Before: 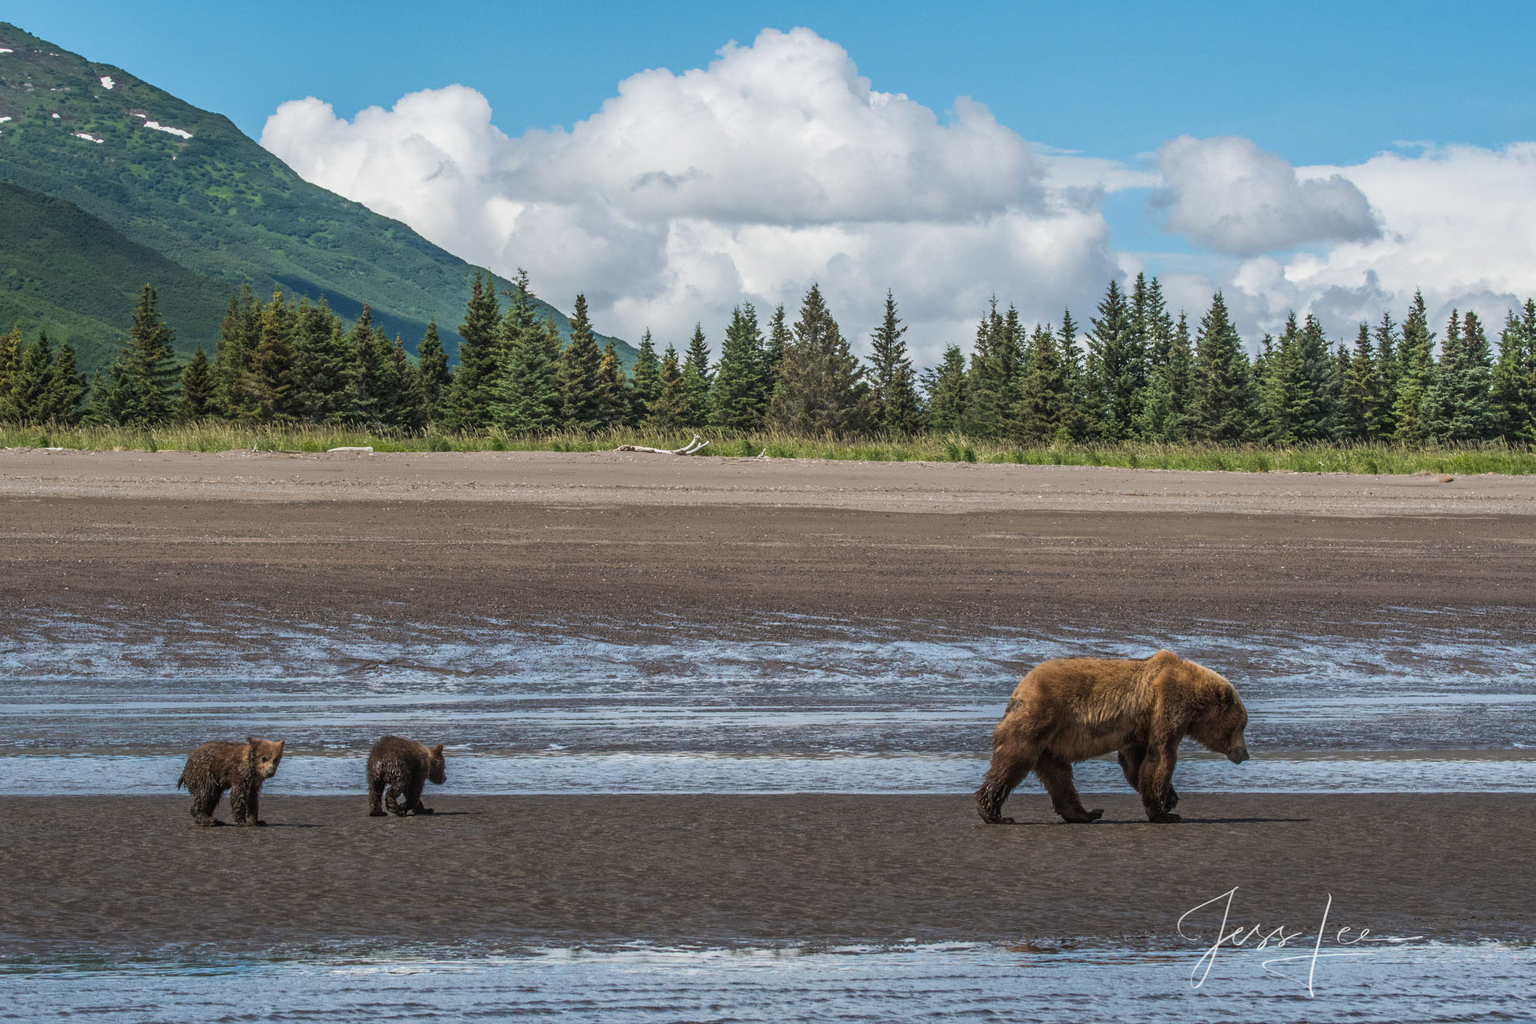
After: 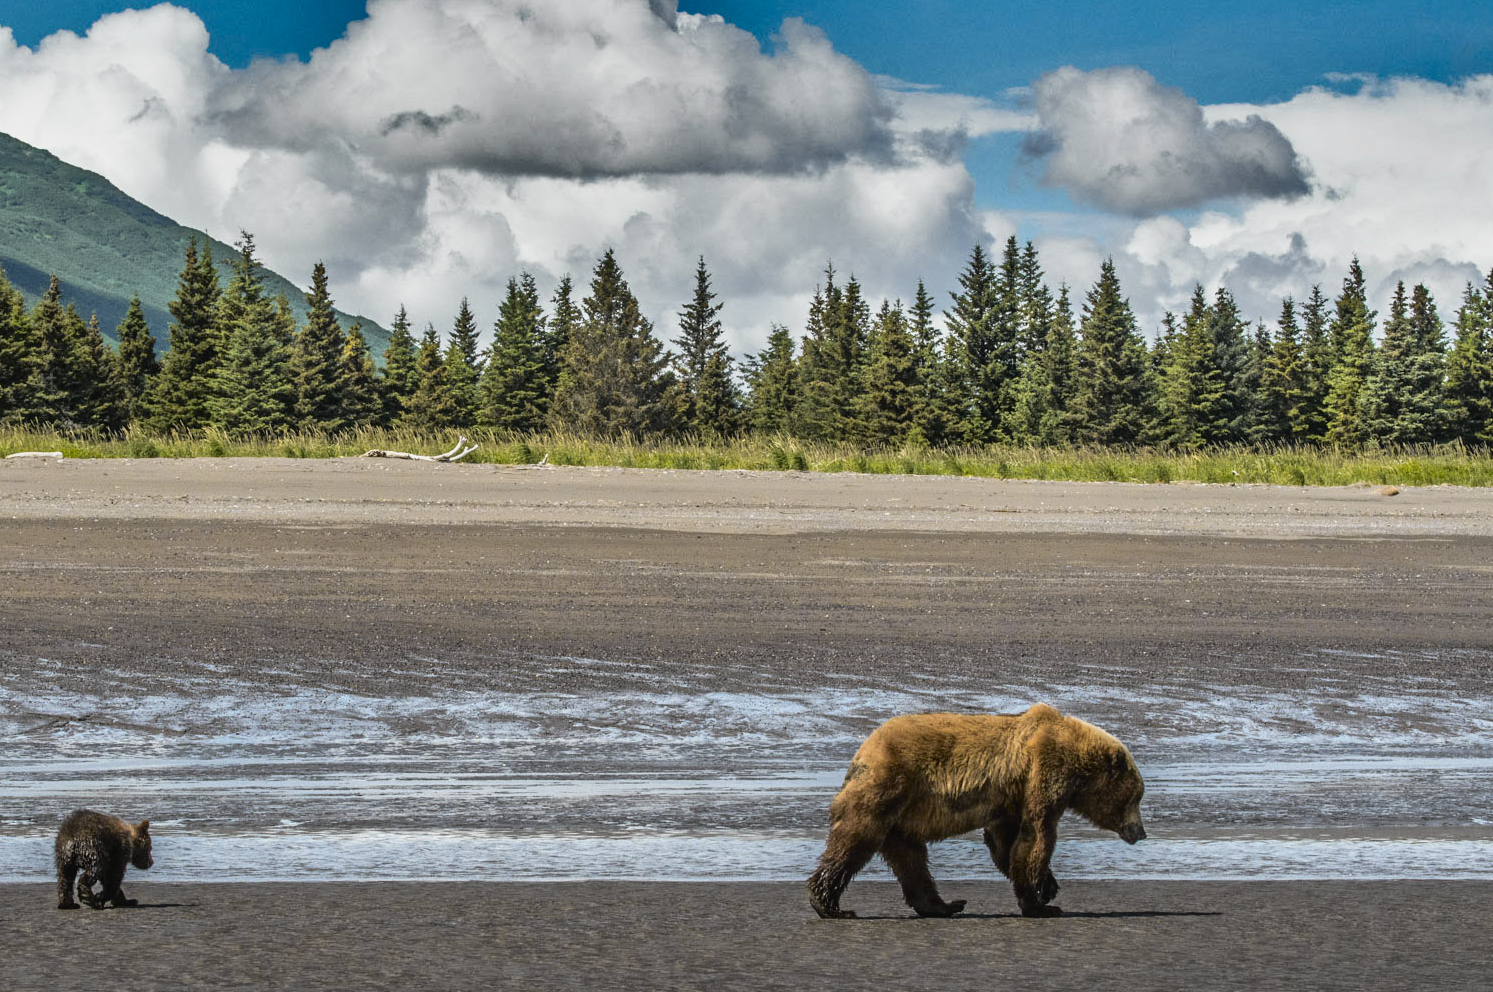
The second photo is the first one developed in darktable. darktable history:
crop and rotate: left 21.015%, top 8.023%, right 0.387%, bottom 13.619%
shadows and highlights: shadows 20.78, highlights -81.73, soften with gaussian
tone curve: curves: ch0 [(0, 0.013) (0.129, 0.1) (0.327, 0.382) (0.489, 0.573) (0.66, 0.748) (0.858, 0.926) (1, 0.977)]; ch1 [(0, 0) (0.353, 0.344) (0.45, 0.46) (0.498, 0.498) (0.521, 0.512) (0.563, 0.559) (0.592, 0.585) (0.647, 0.68) (1, 1)]; ch2 [(0, 0) (0.333, 0.346) (0.375, 0.375) (0.427, 0.44) (0.476, 0.492) (0.511, 0.508) (0.528, 0.533) (0.579, 0.61) (0.612, 0.644) (0.66, 0.715) (1, 1)], color space Lab, independent channels, preserve colors none
tone equalizer: on, module defaults
